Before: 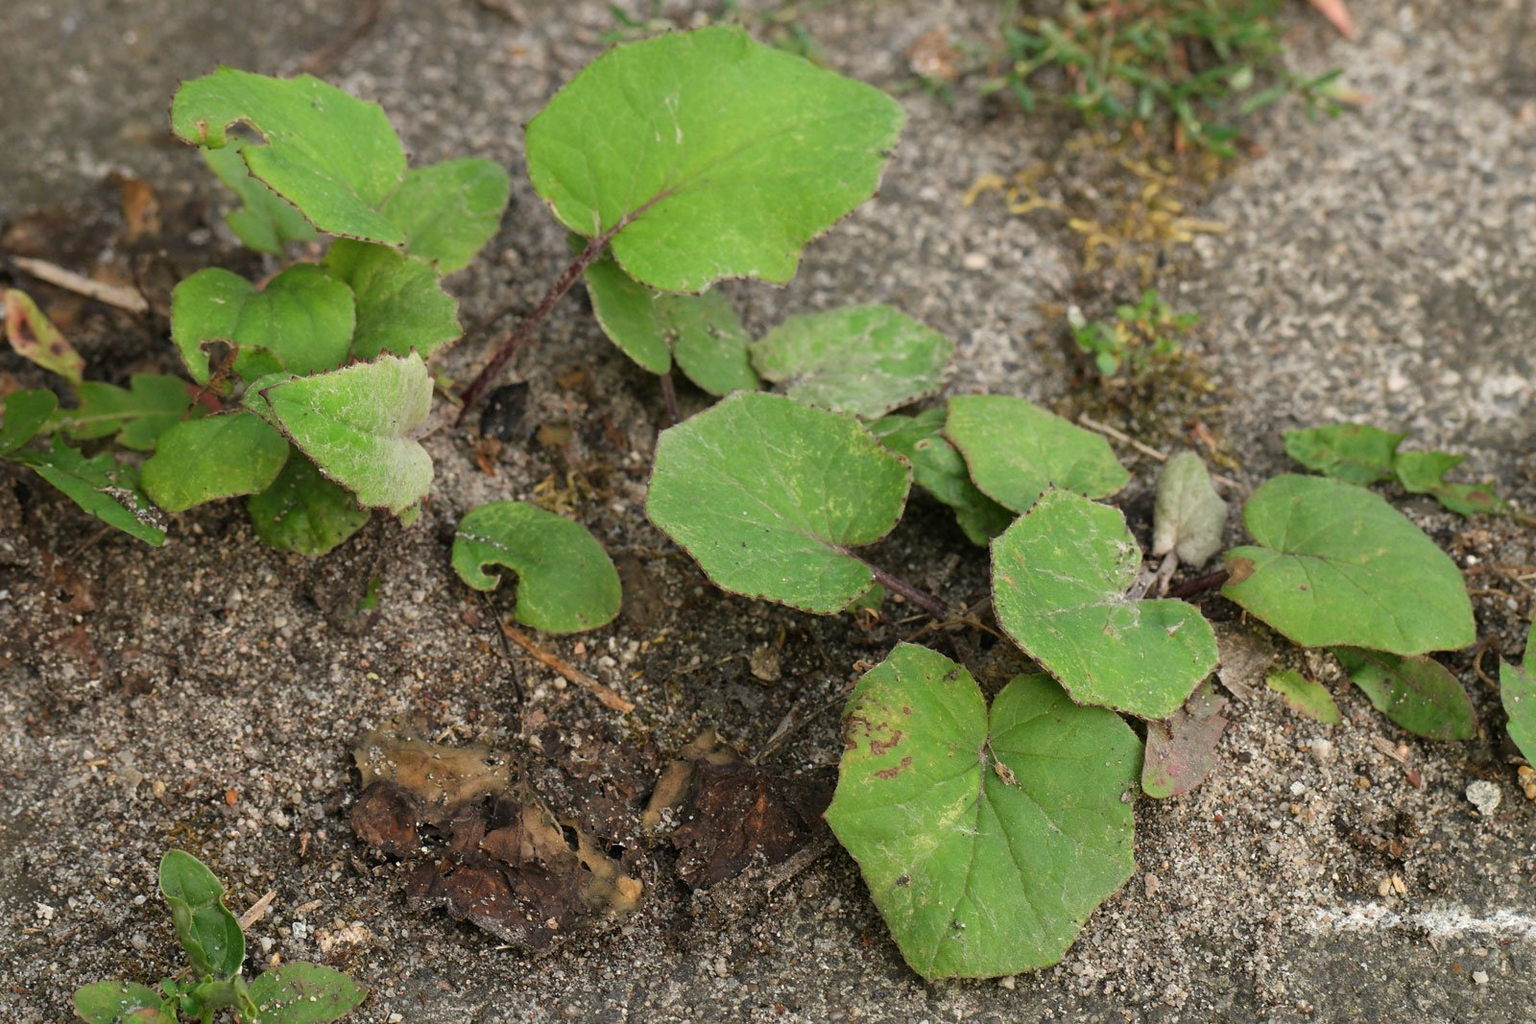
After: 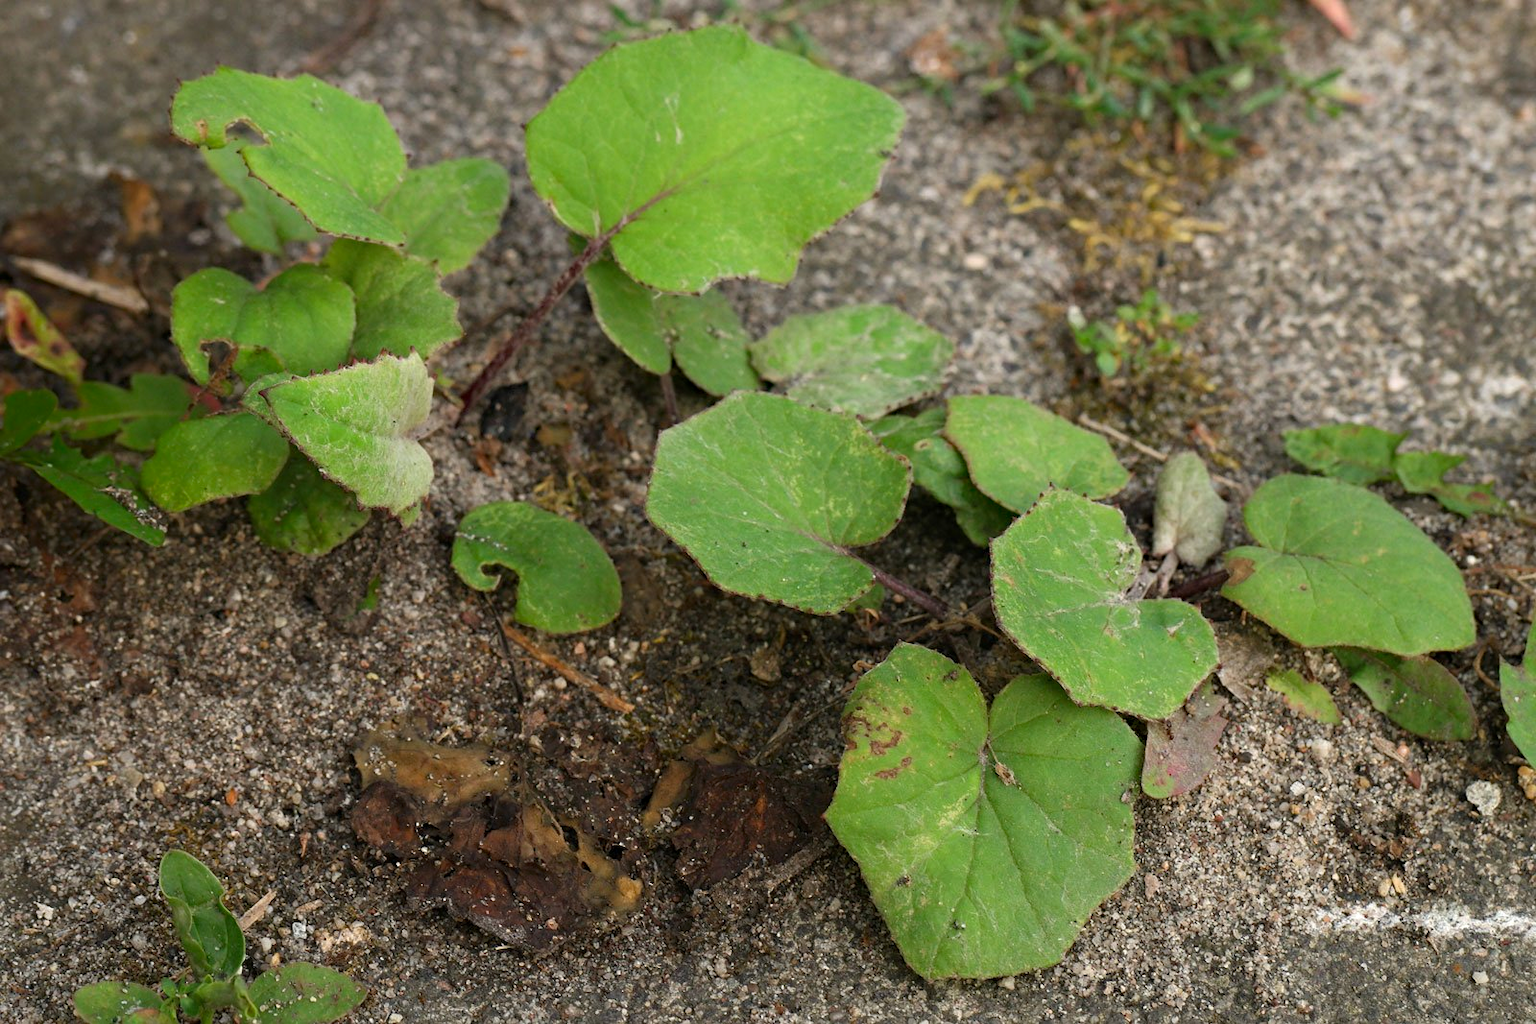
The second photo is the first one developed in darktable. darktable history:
shadows and highlights: shadows -70, highlights 35, soften with gaussian
tone equalizer: on, module defaults
haze removal: compatibility mode true, adaptive false
